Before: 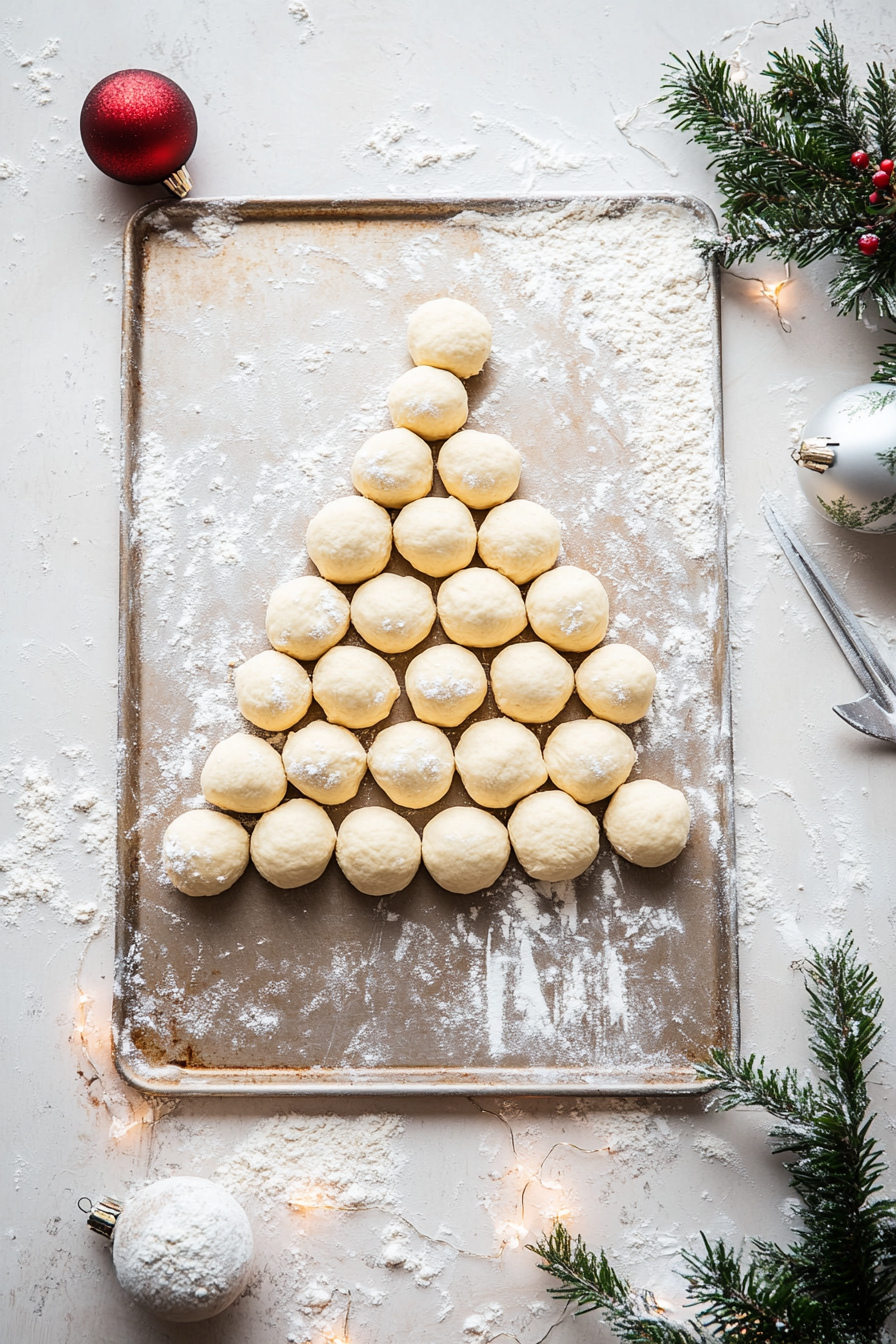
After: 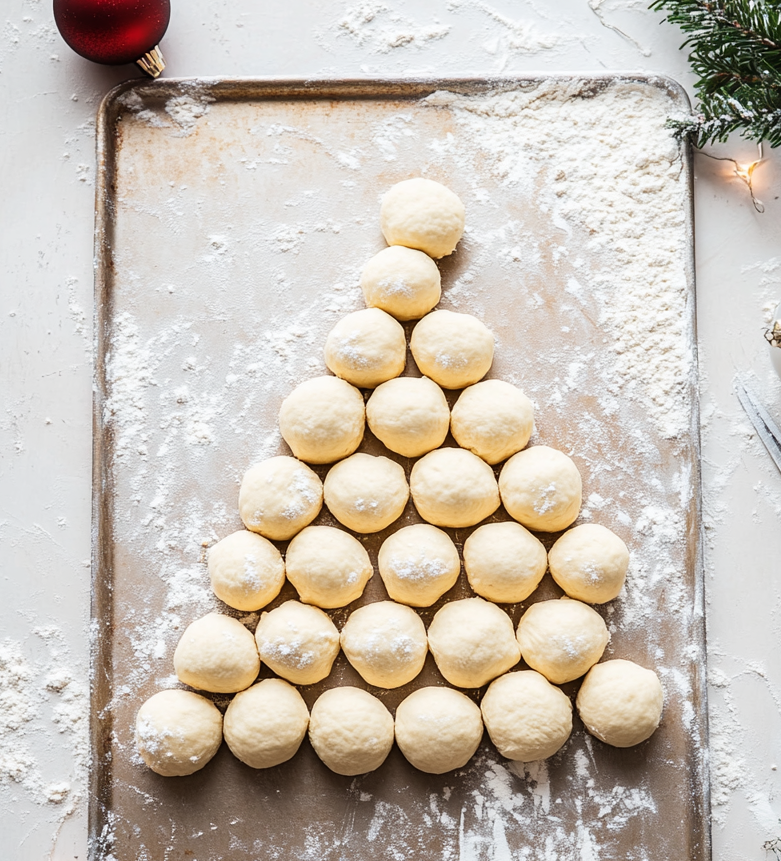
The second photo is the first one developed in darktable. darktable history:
crop: left 3.104%, top 8.931%, right 9.656%, bottom 26.956%
